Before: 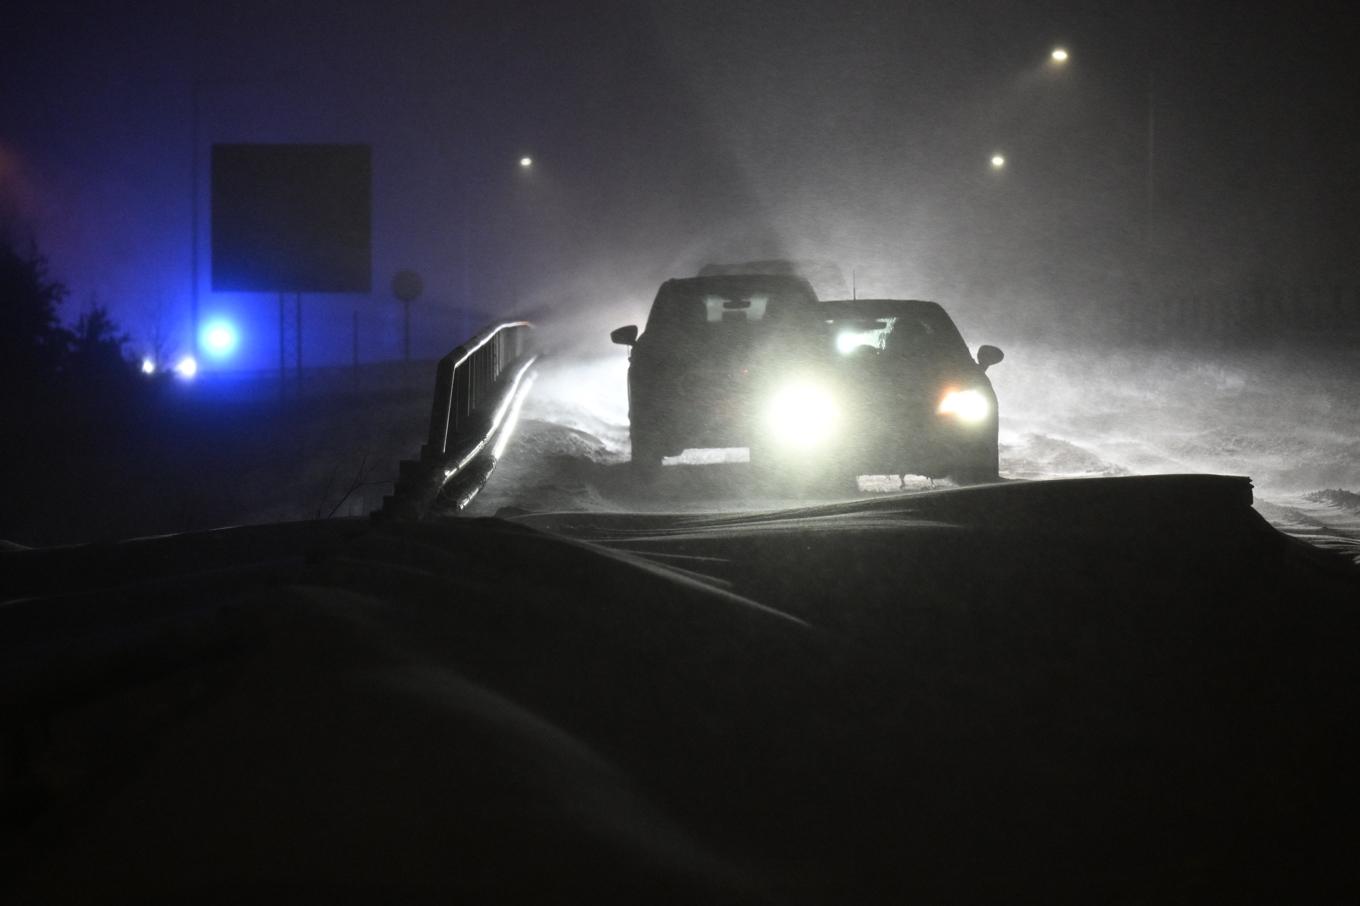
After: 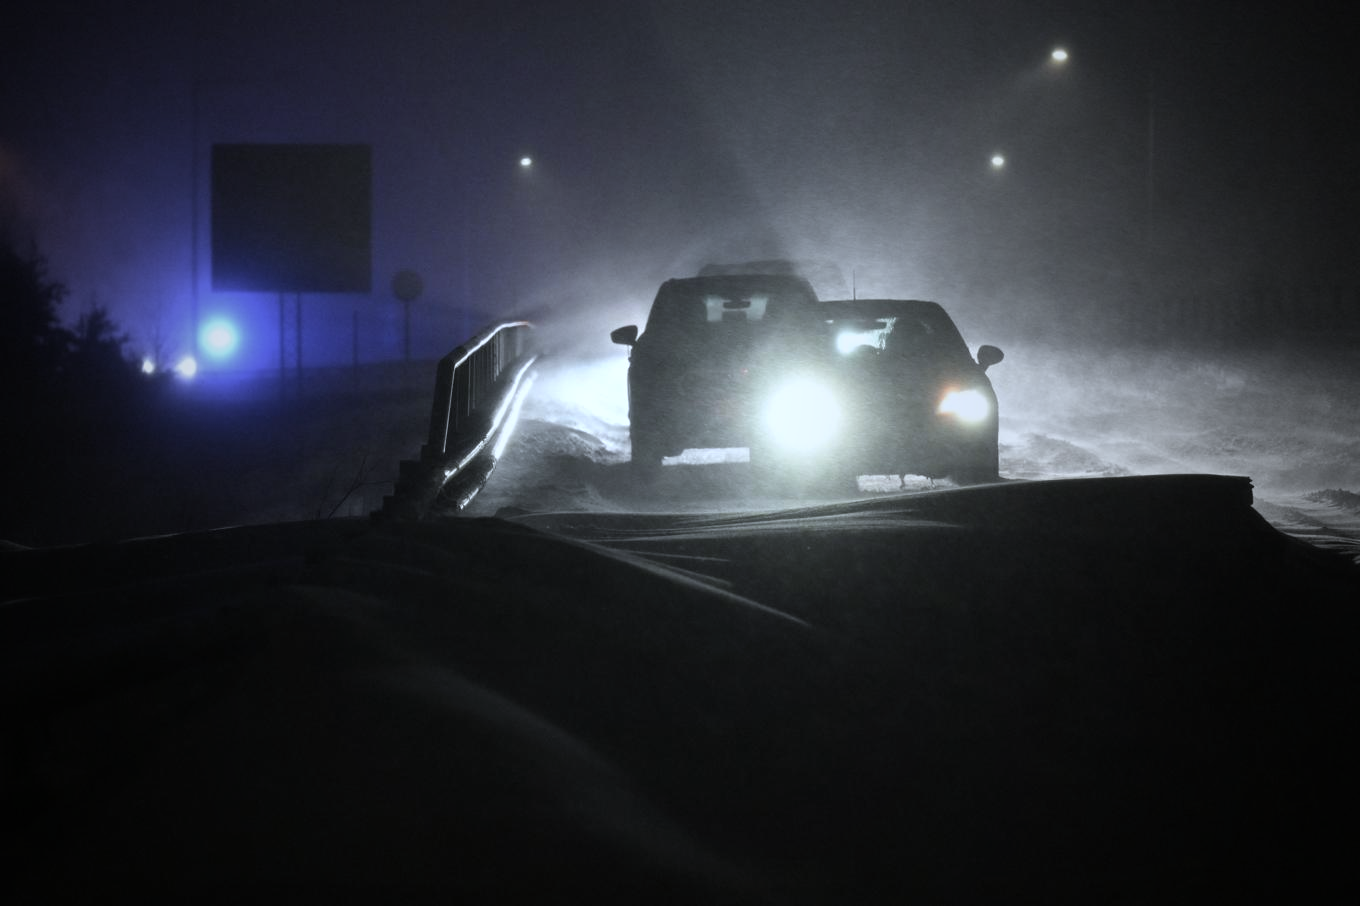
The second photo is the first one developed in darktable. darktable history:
vignetting: fall-off start 18.66%, fall-off radius 137.76%, center (-0.055, -0.353), width/height ratio 0.628, shape 0.587
tone equalizer: edges refinement/feathering 500, mask exposure compensation -1.57 EV, preserve details guided filter
color calibration: x 0.371, y 0.377, temperature 4300.02 K
